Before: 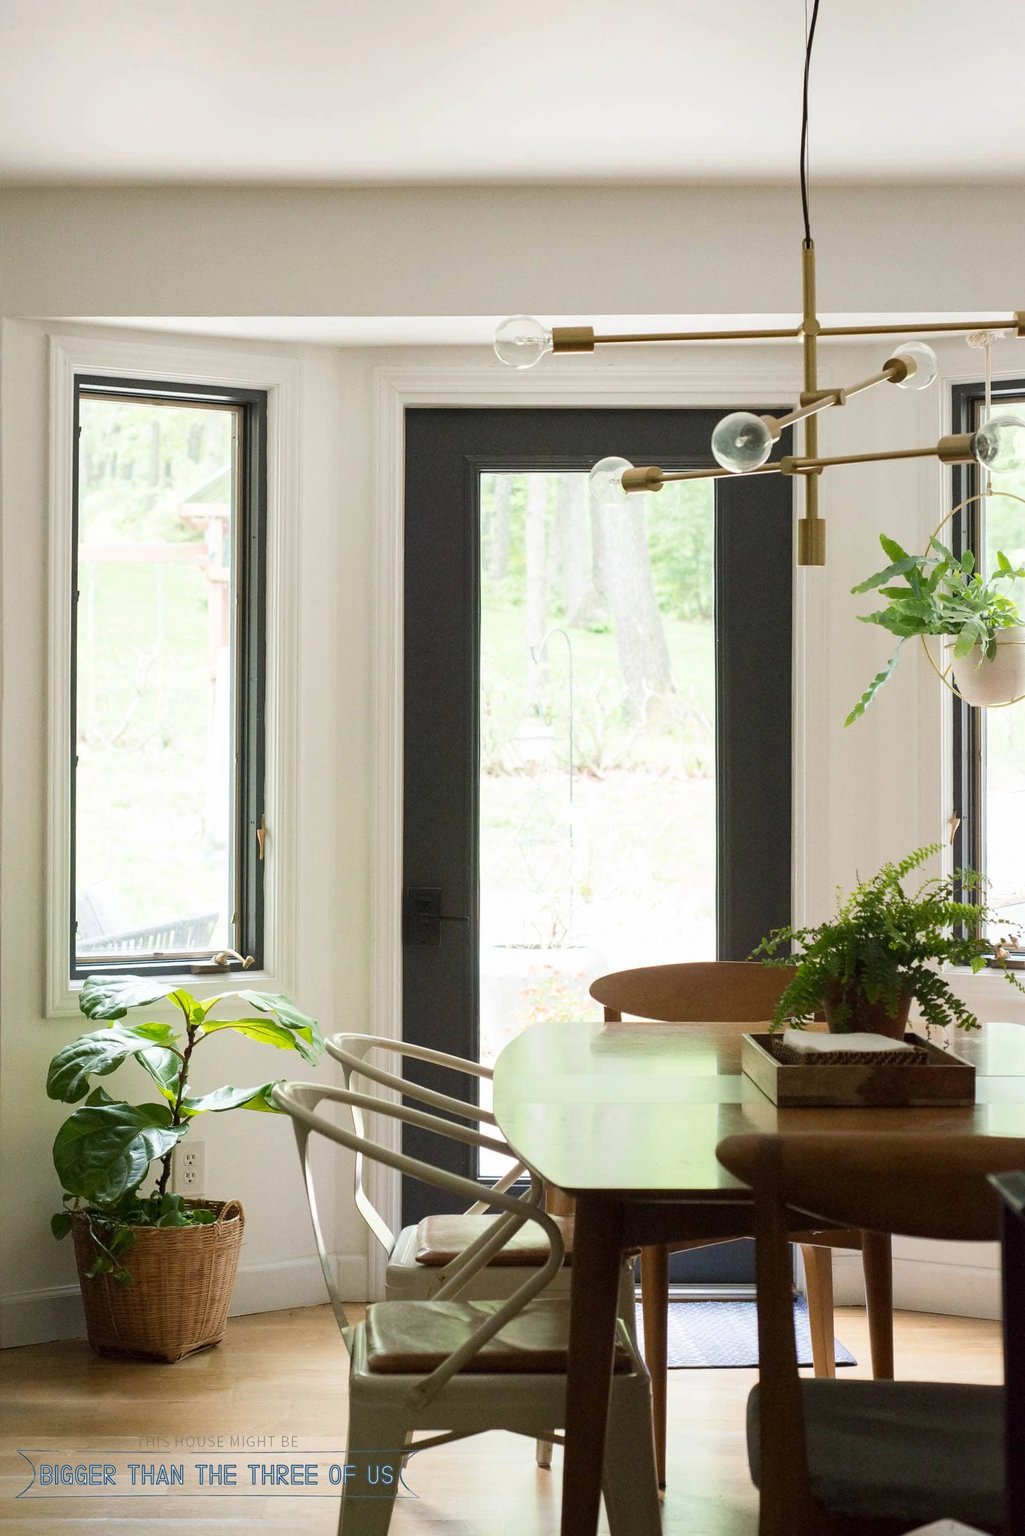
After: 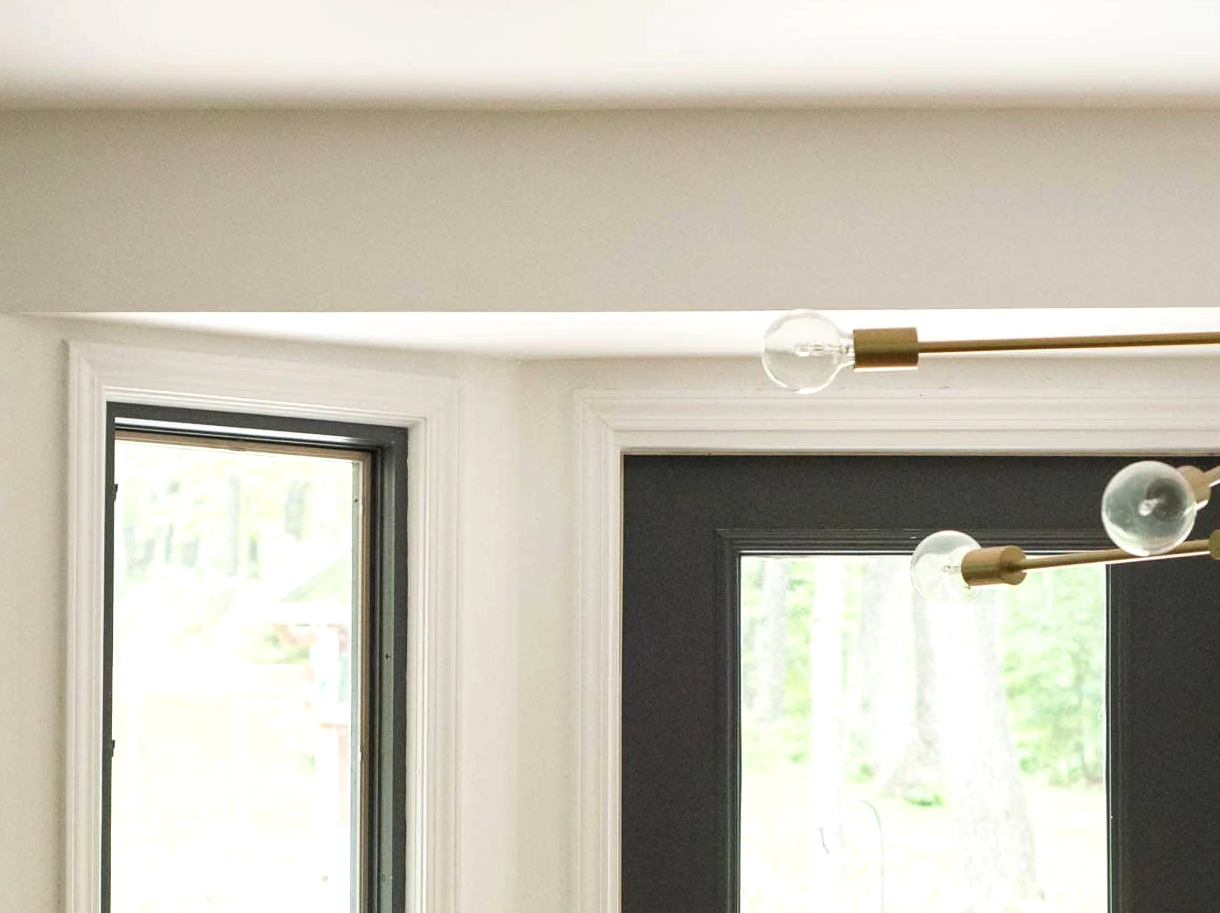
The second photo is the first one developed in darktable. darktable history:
crop: left 0.579%, top 7.627%, right 23.167%, bottom 54.275%
exposure: exposure 0.217 EV, compensate highlight preservation false
